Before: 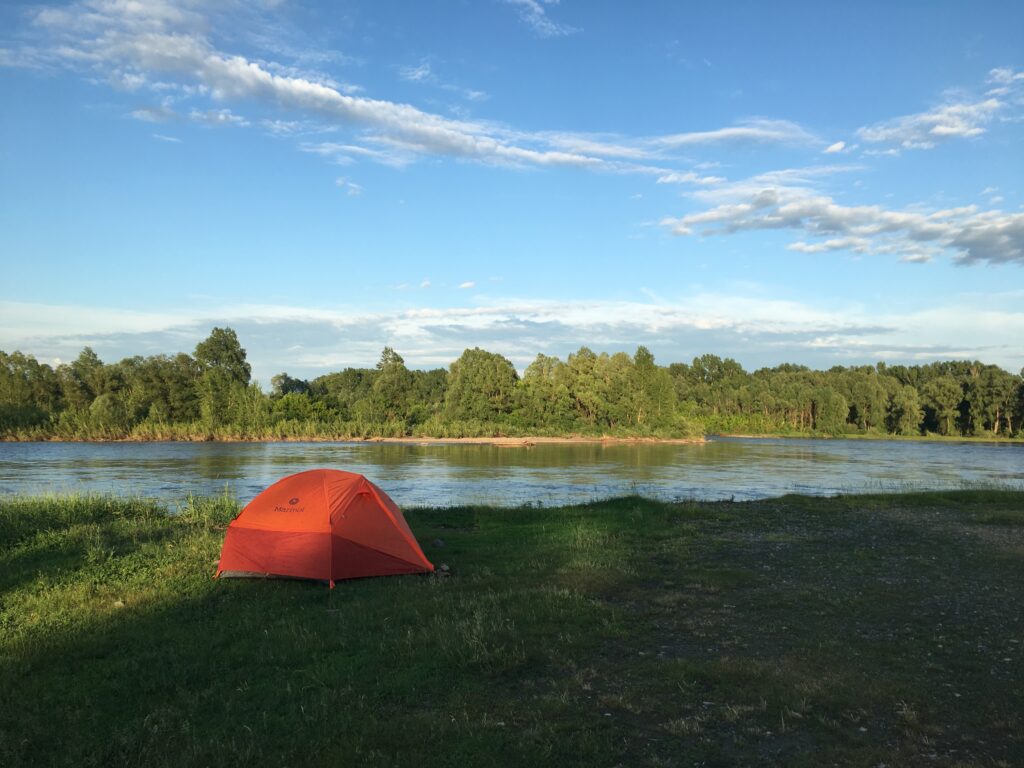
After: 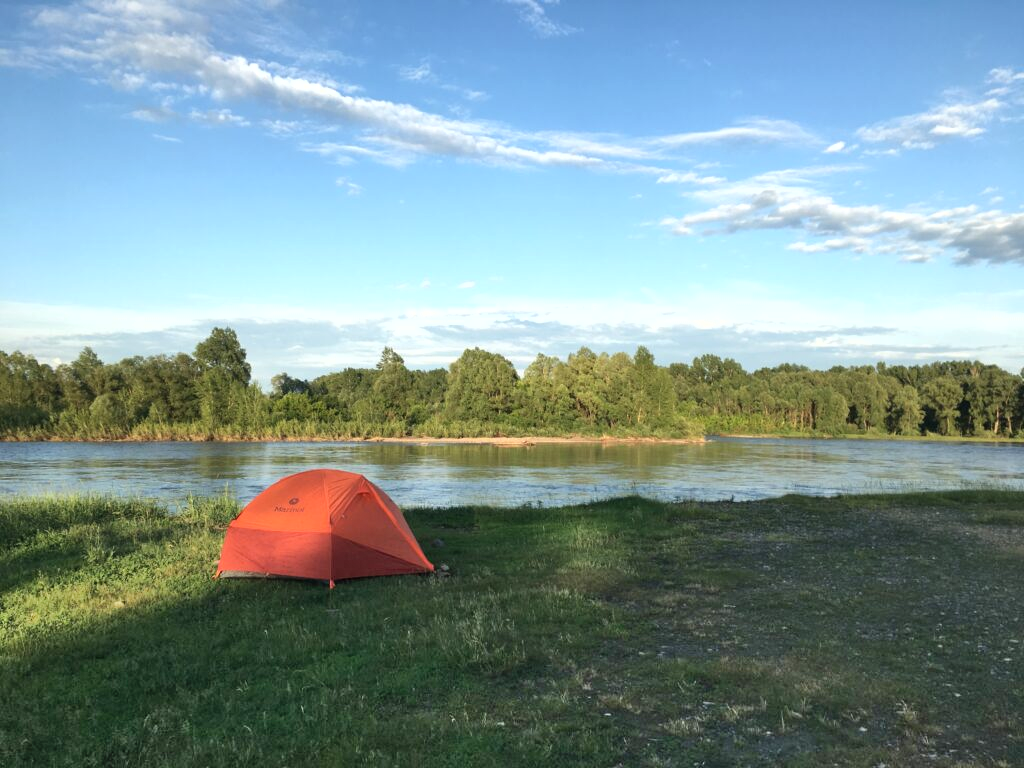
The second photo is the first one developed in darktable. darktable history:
shadows and highlights: radius 110.5, shadows 51.44, white point adjustment 9.14, highlights -2.71, soften with gaussian
